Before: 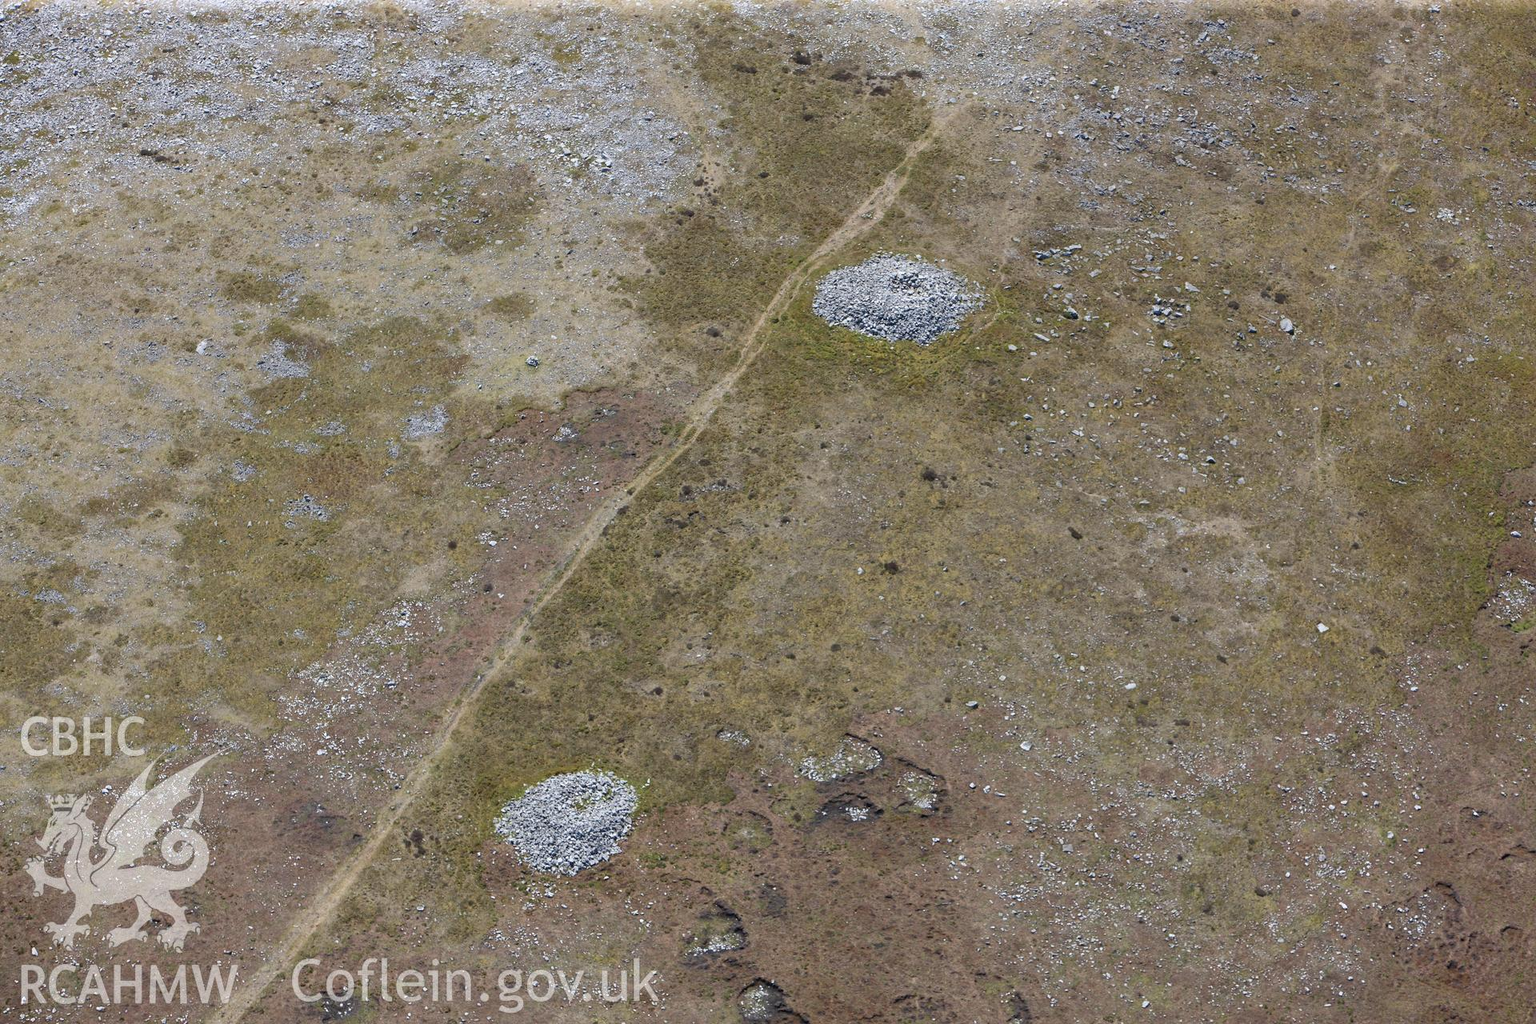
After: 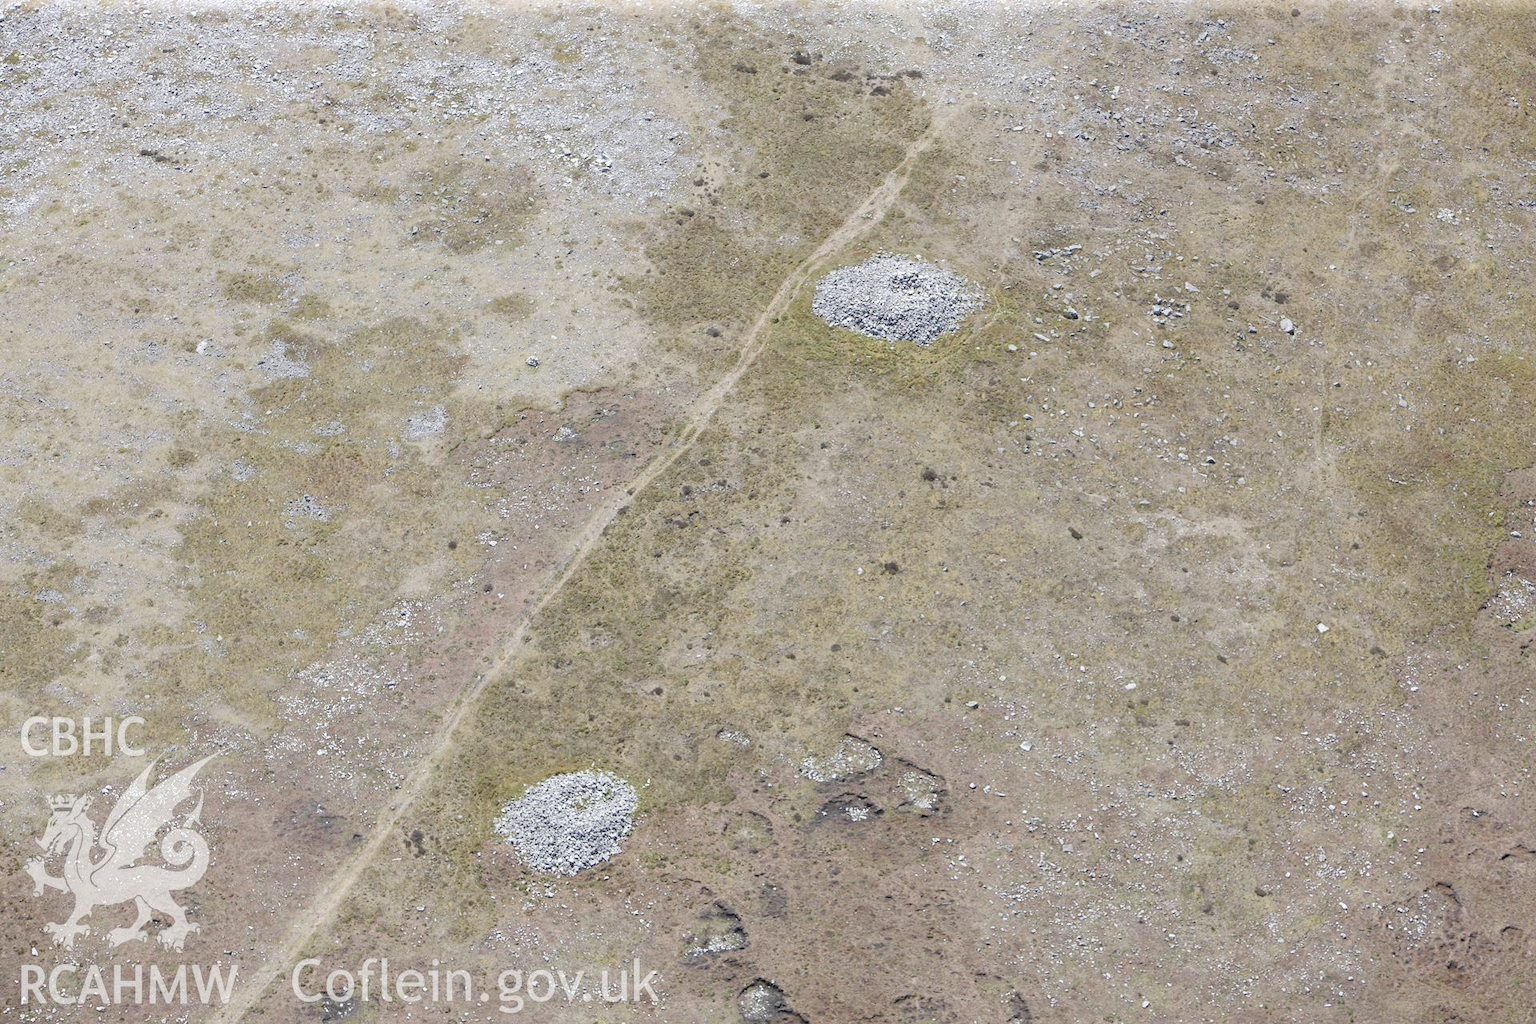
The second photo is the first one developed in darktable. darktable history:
contrast brightness saturation: brightness 0.182, saturation -0.506
color balance rgb: highlights gain › luminance 9.89%, perceptual saturation grading › global saturation 46.139%, perceptual saturation grading › highlights -50.161%, perceptual saturation grading › shadows 30.907%, perceptual brilliance grading › mid-tones 10.924%, perceptual brilliance grading › shadows 14.793%
